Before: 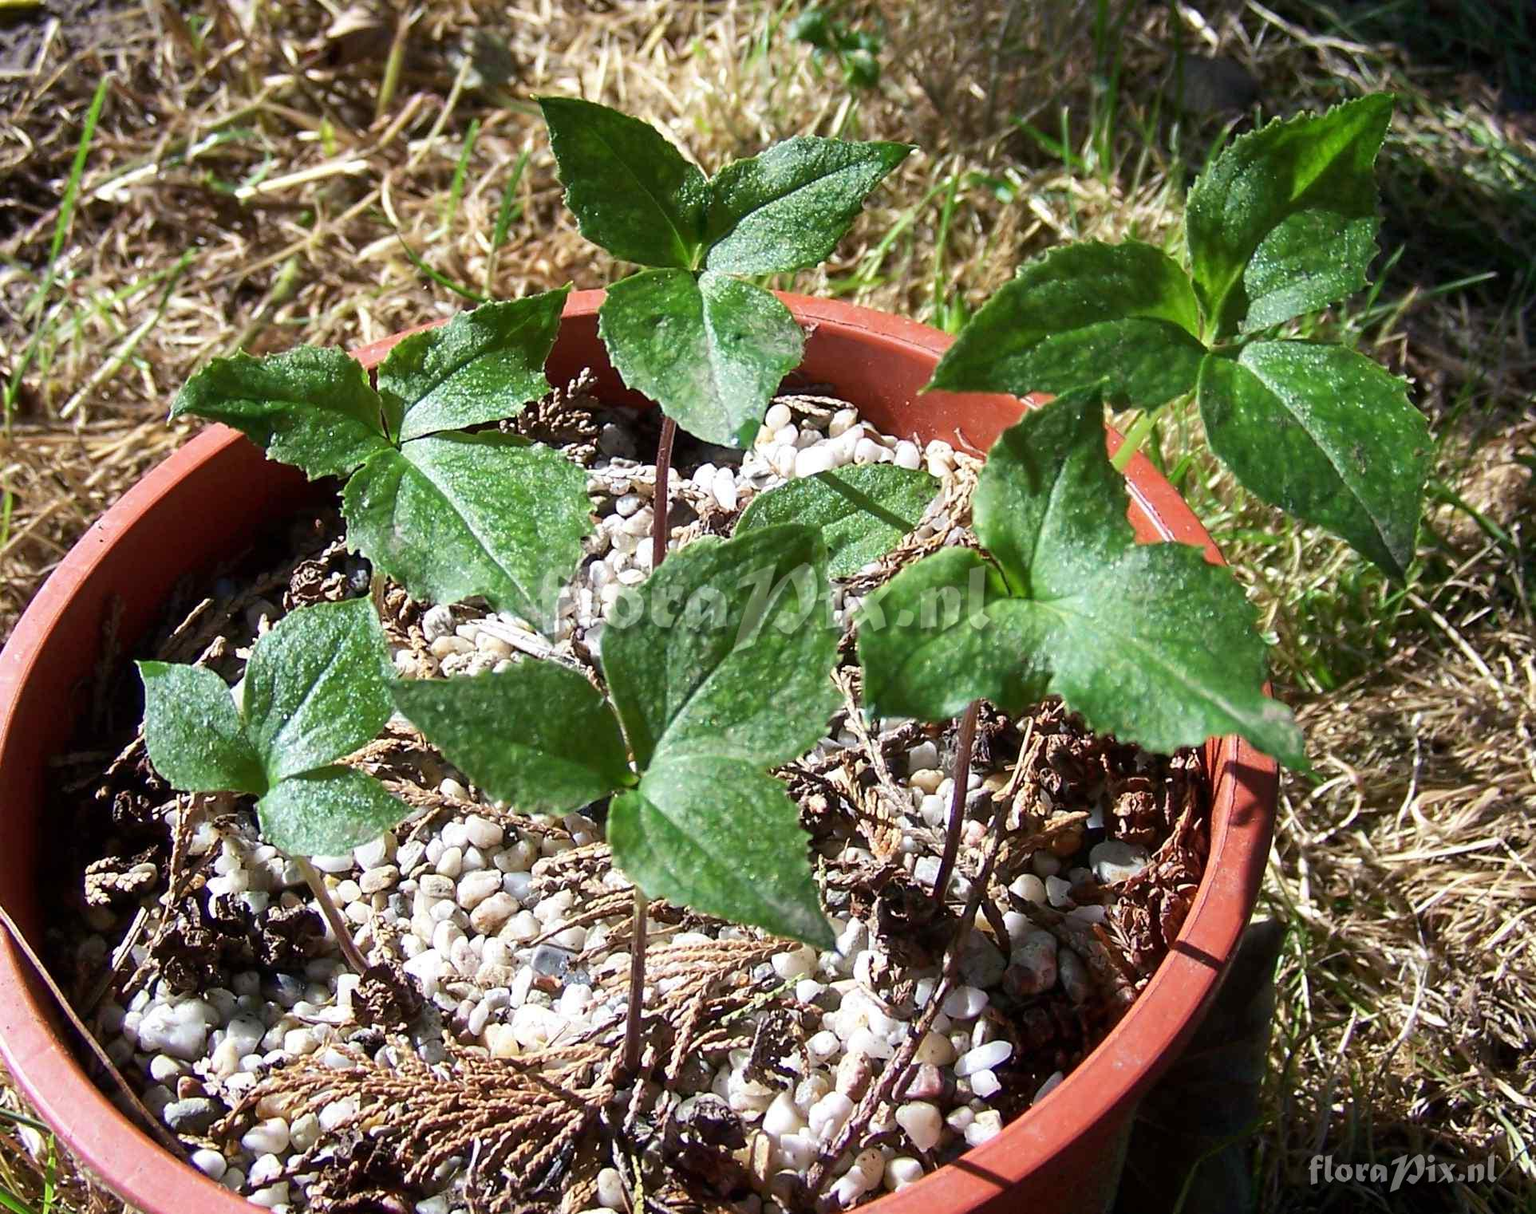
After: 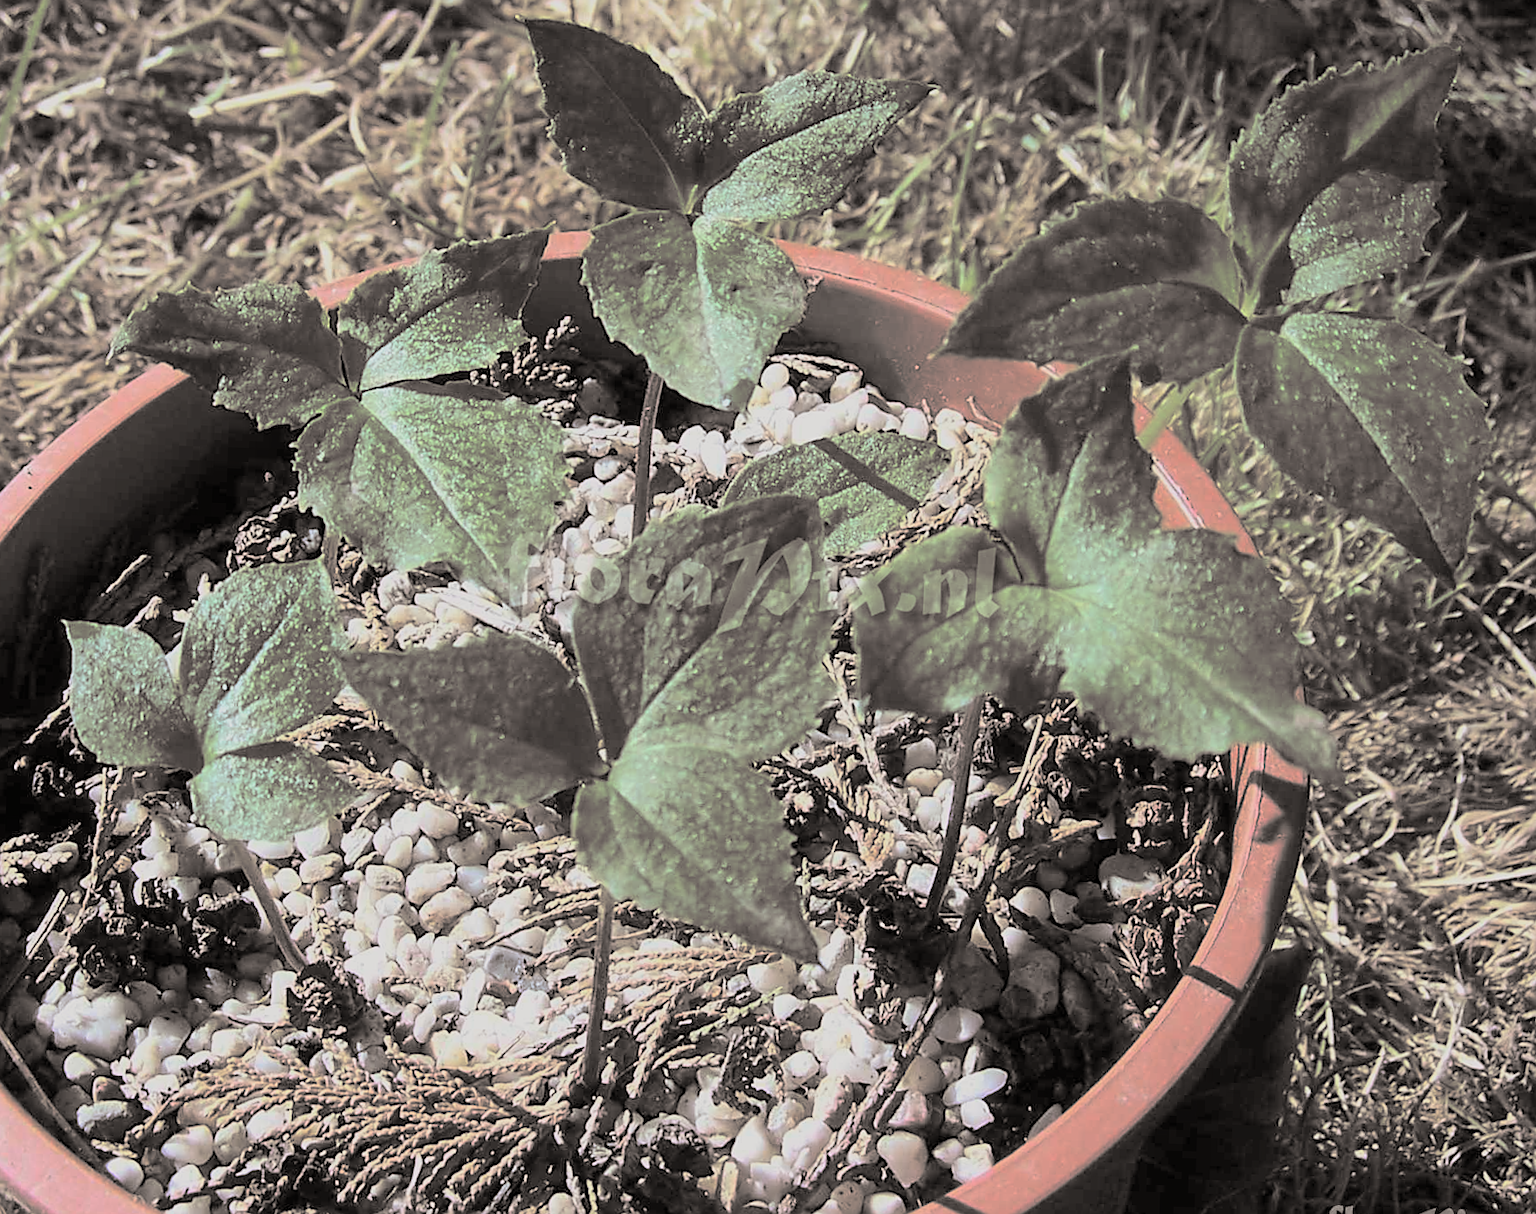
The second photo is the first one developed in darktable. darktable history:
contrast brightness saturation: contrast 0.03, brightness -0.04
sharpen: on, module defaults
global tonemap: drago (0.7, 100)
crop and rotate: angle -1.96°, left 3.097%, top 4.154%, right 1.586%, bottom 0.529%
split-toning: shadows › hue 26°, shadows › saturation 0.09, highlights › hue 40°, highlights › saturation 0.18, balance -63, compress 0%
